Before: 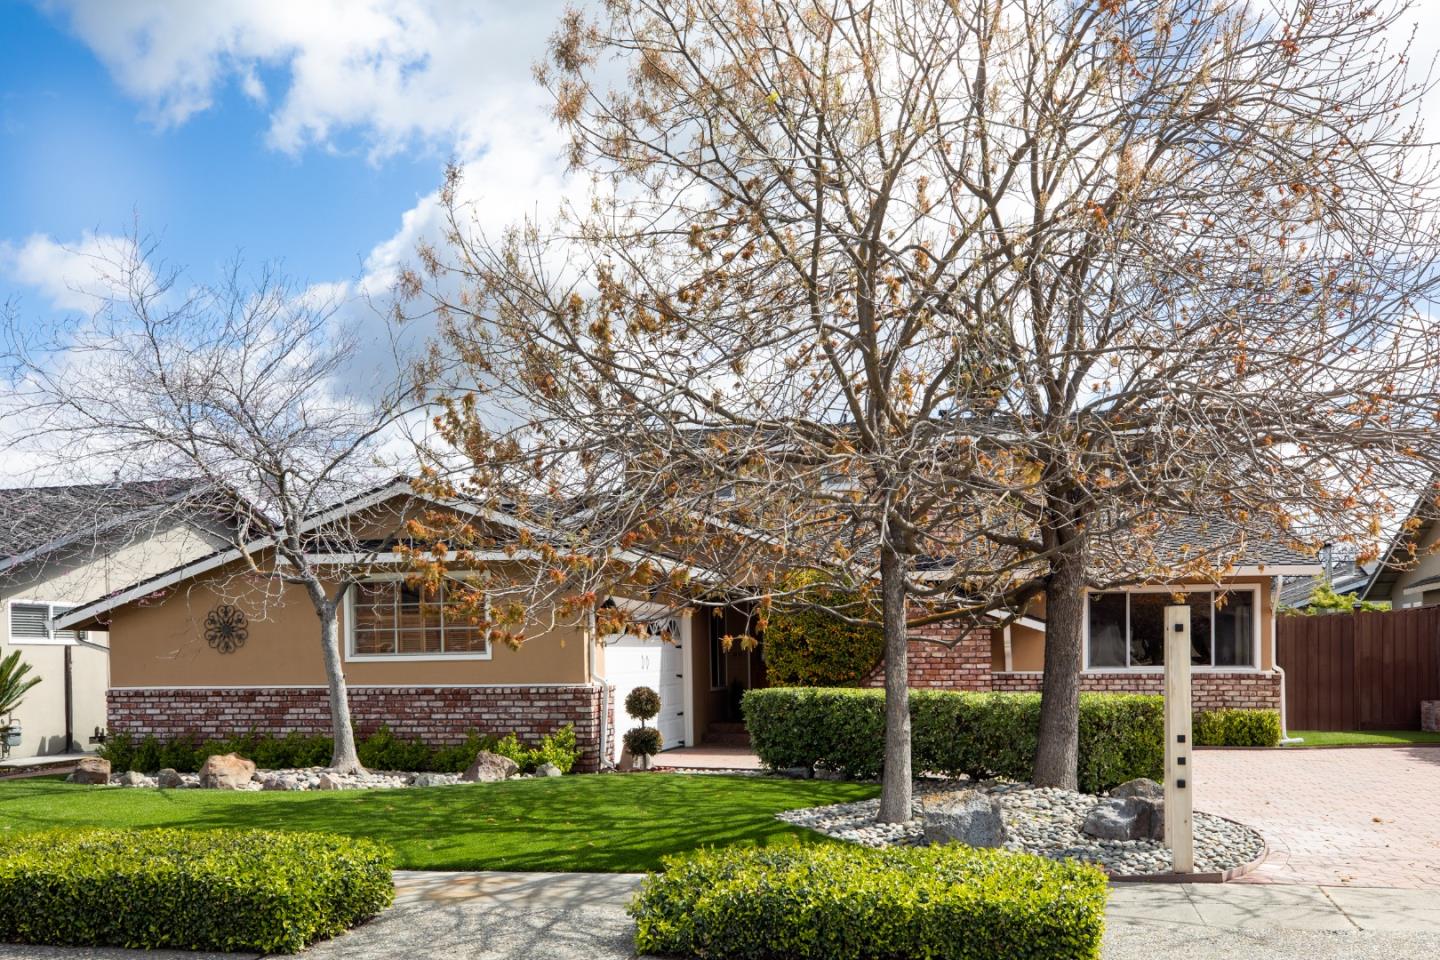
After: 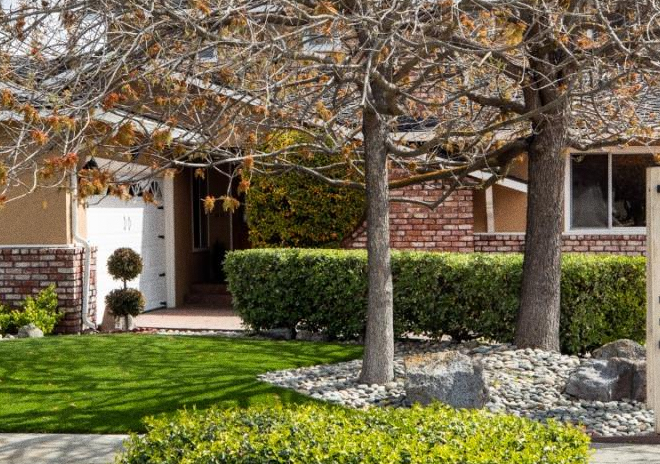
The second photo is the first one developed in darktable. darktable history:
grain: coarseness 0.09 ISO
crop: left 35.976%, top 45.819%, right 18.162%, bottom 5.807%
